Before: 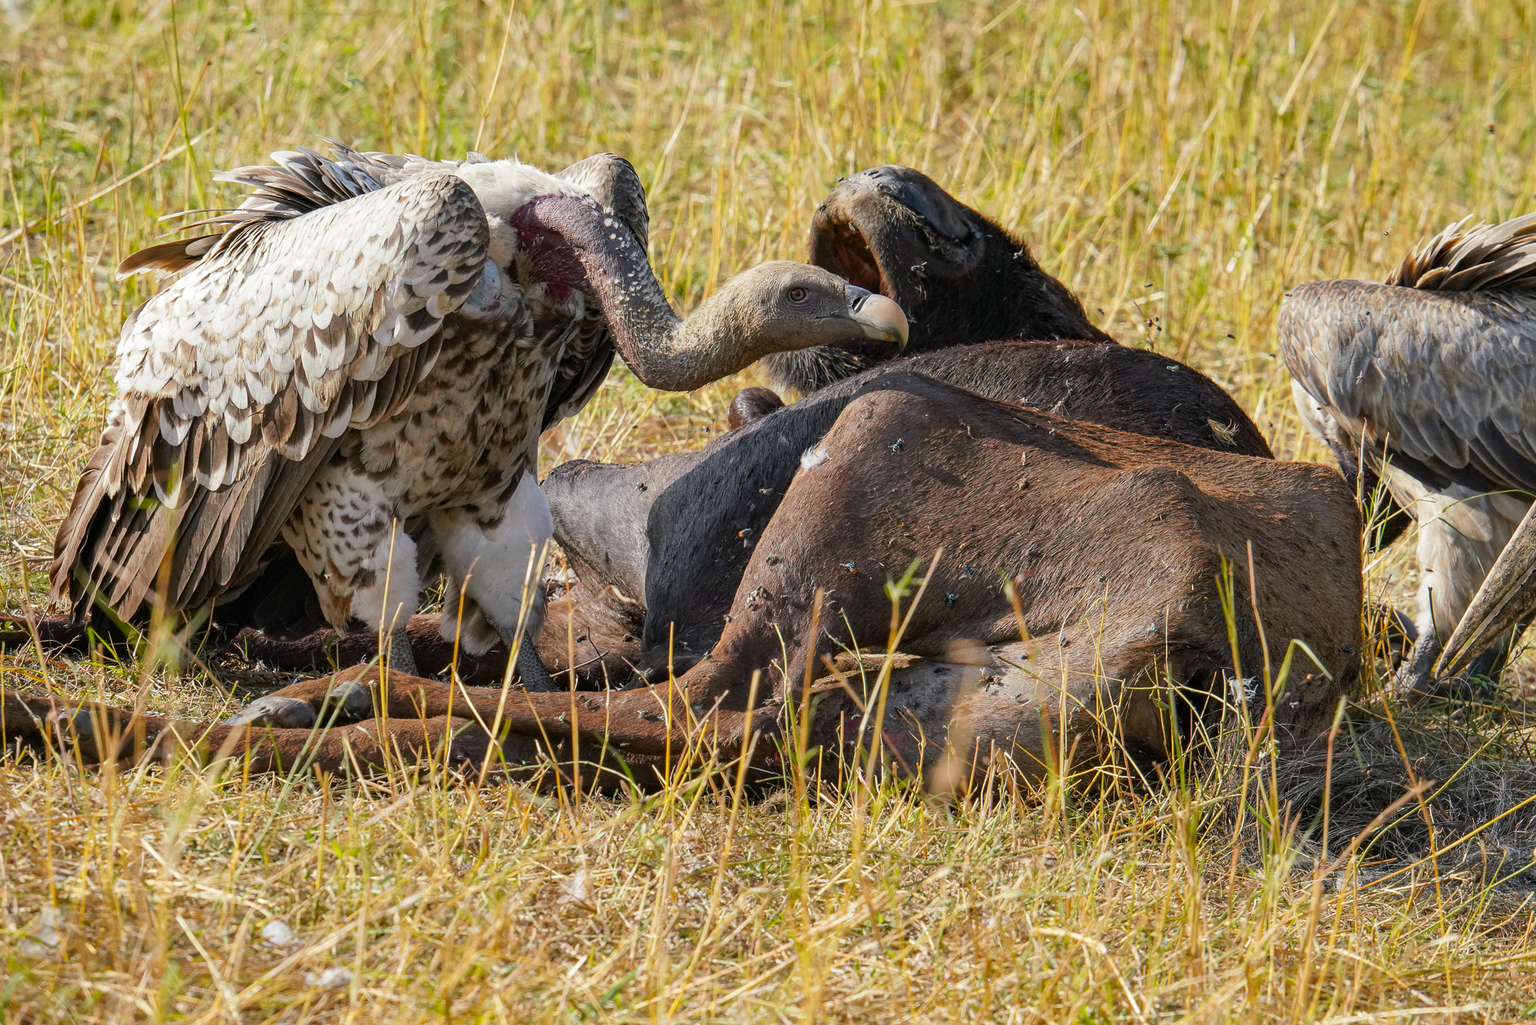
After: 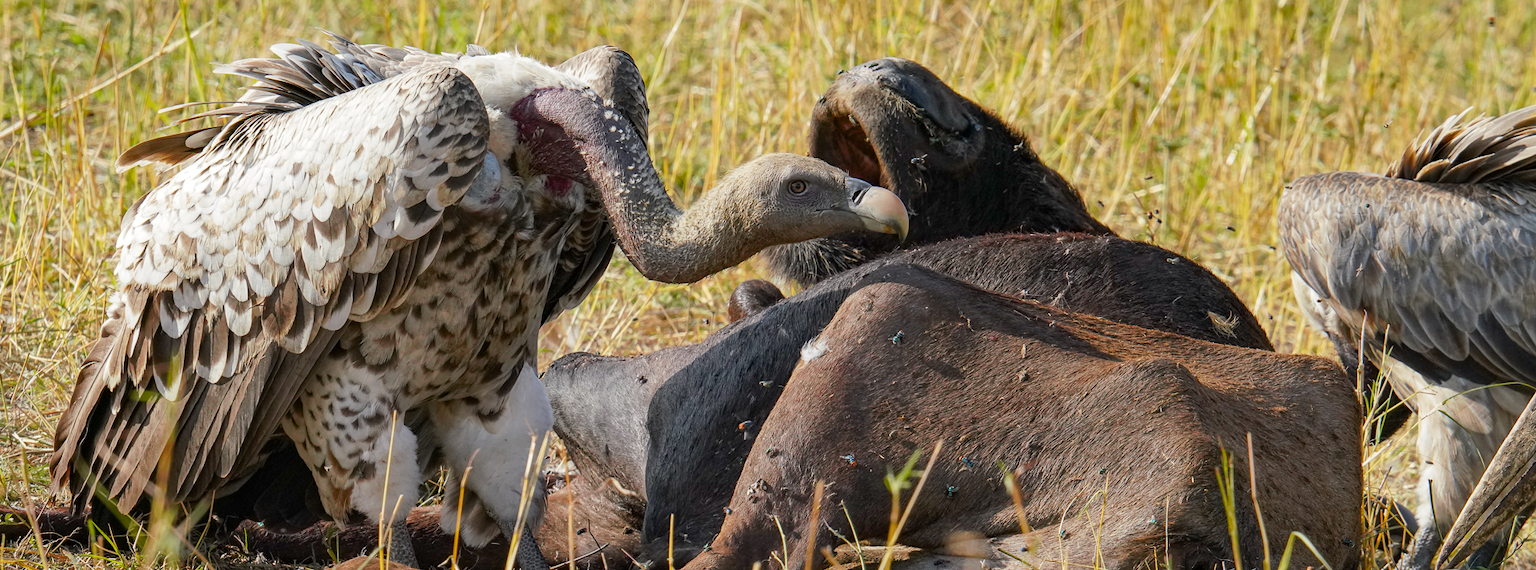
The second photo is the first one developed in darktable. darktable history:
crop and rotate: top 10.504%, bottom 33.75%
tone equalizer: mask exposure compensation -0.485 EV
